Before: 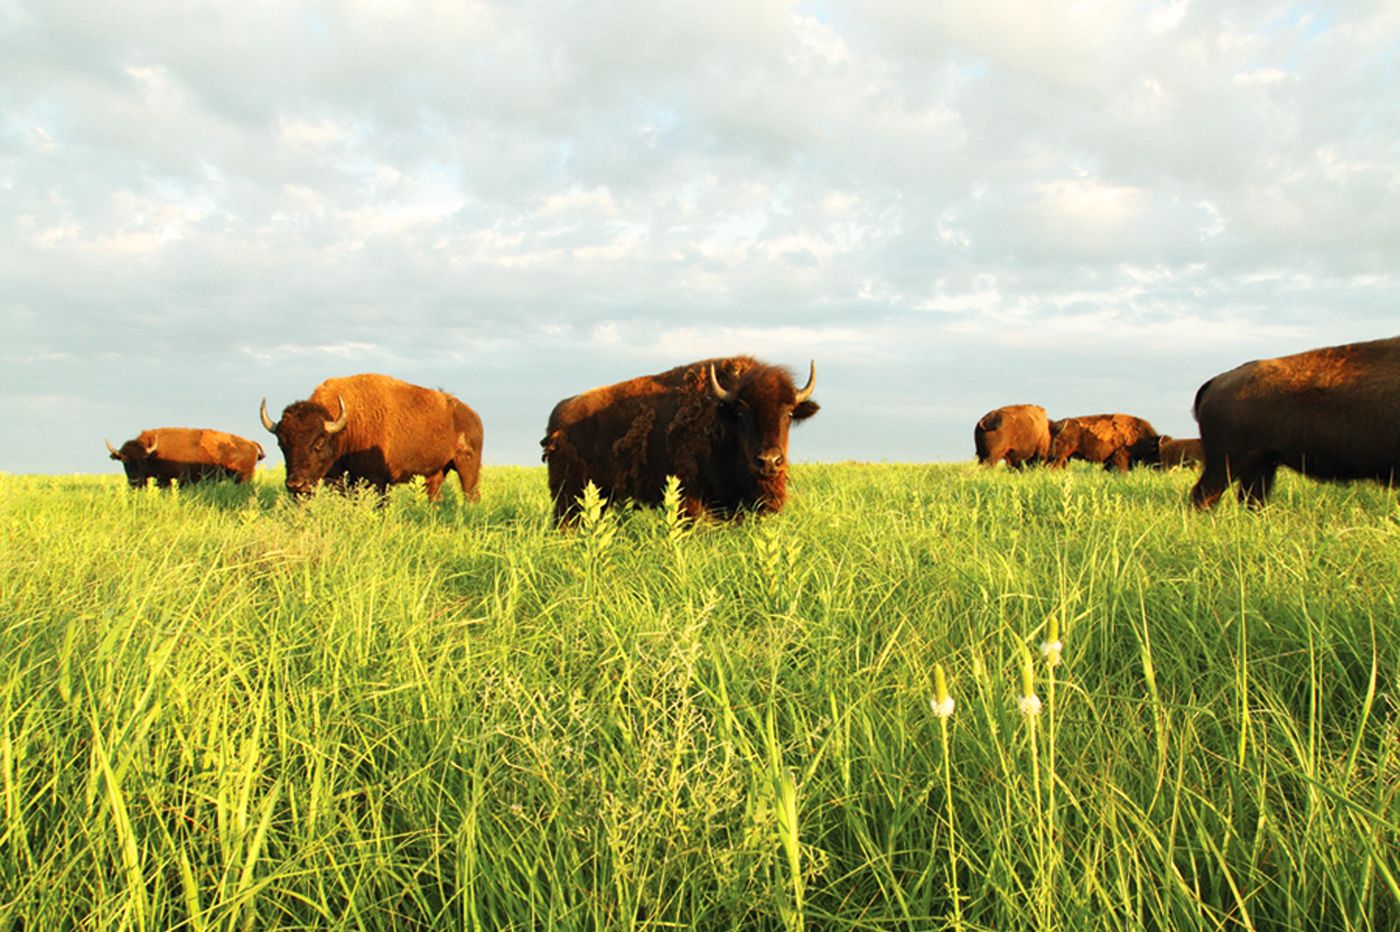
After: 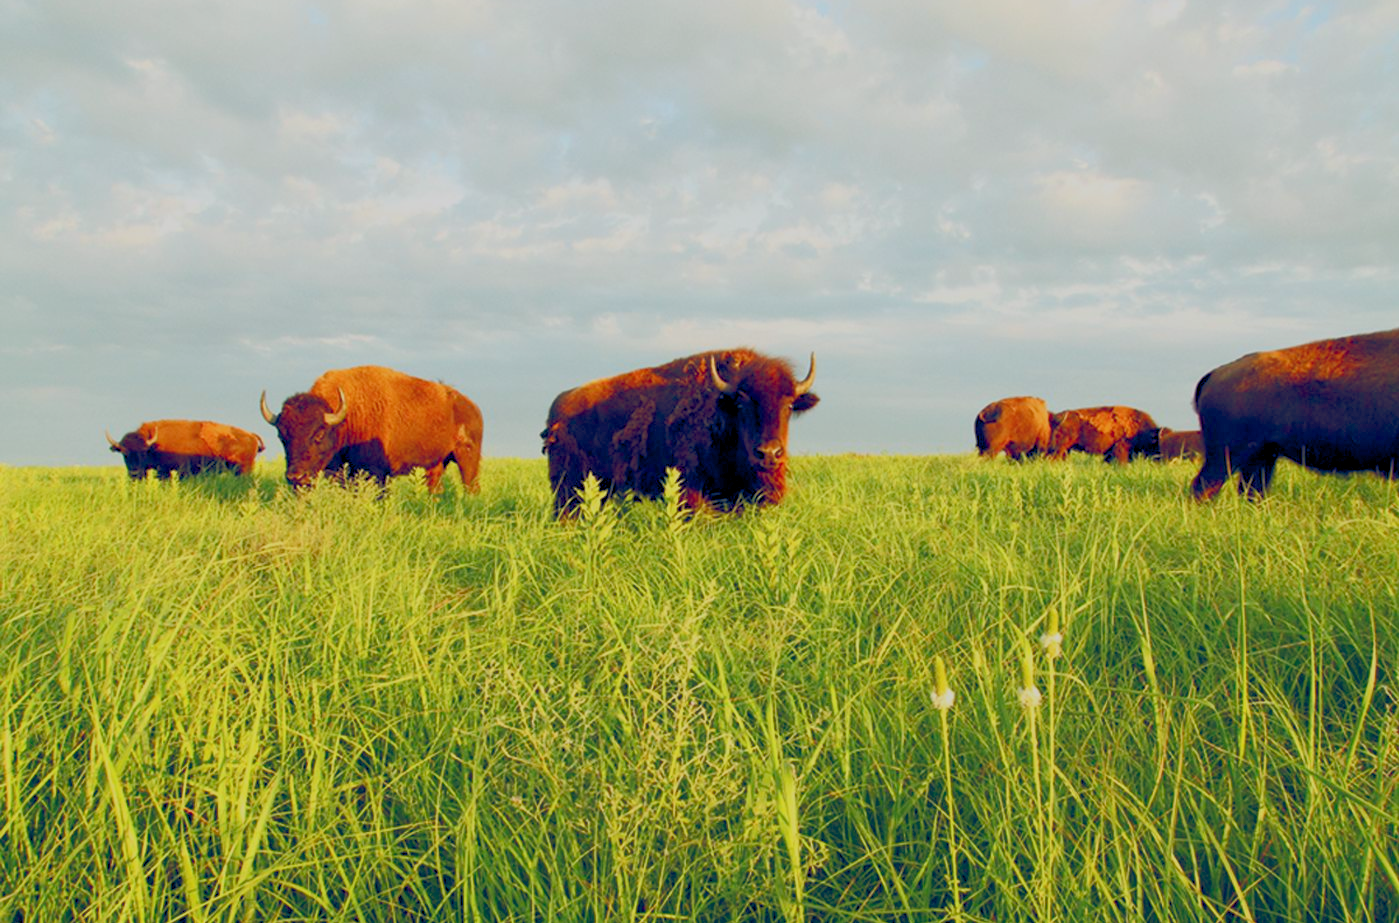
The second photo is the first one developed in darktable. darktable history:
color balance rgb: global offset › luminance -0.271%, global offset › chroma 0.305%, global offset › hue 260.29°, perceptual saturation grading › global saturation 20%, perceptual saturation grading › highlights -24.732%, perceptual saturation grading › shadows 24.317%, global vibrance 23.437%, contrast -25.212%
crop: top 0.914%, right 0.014%
